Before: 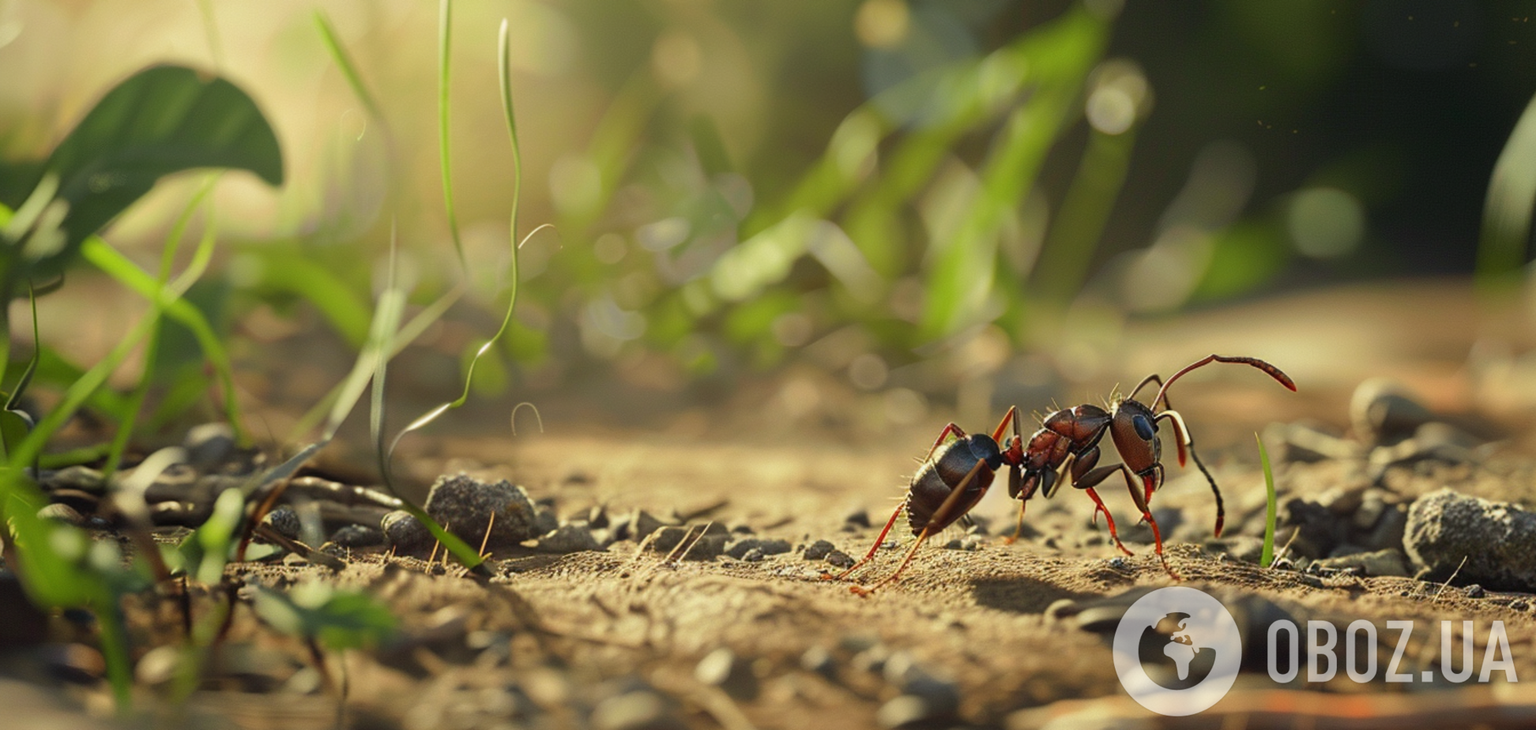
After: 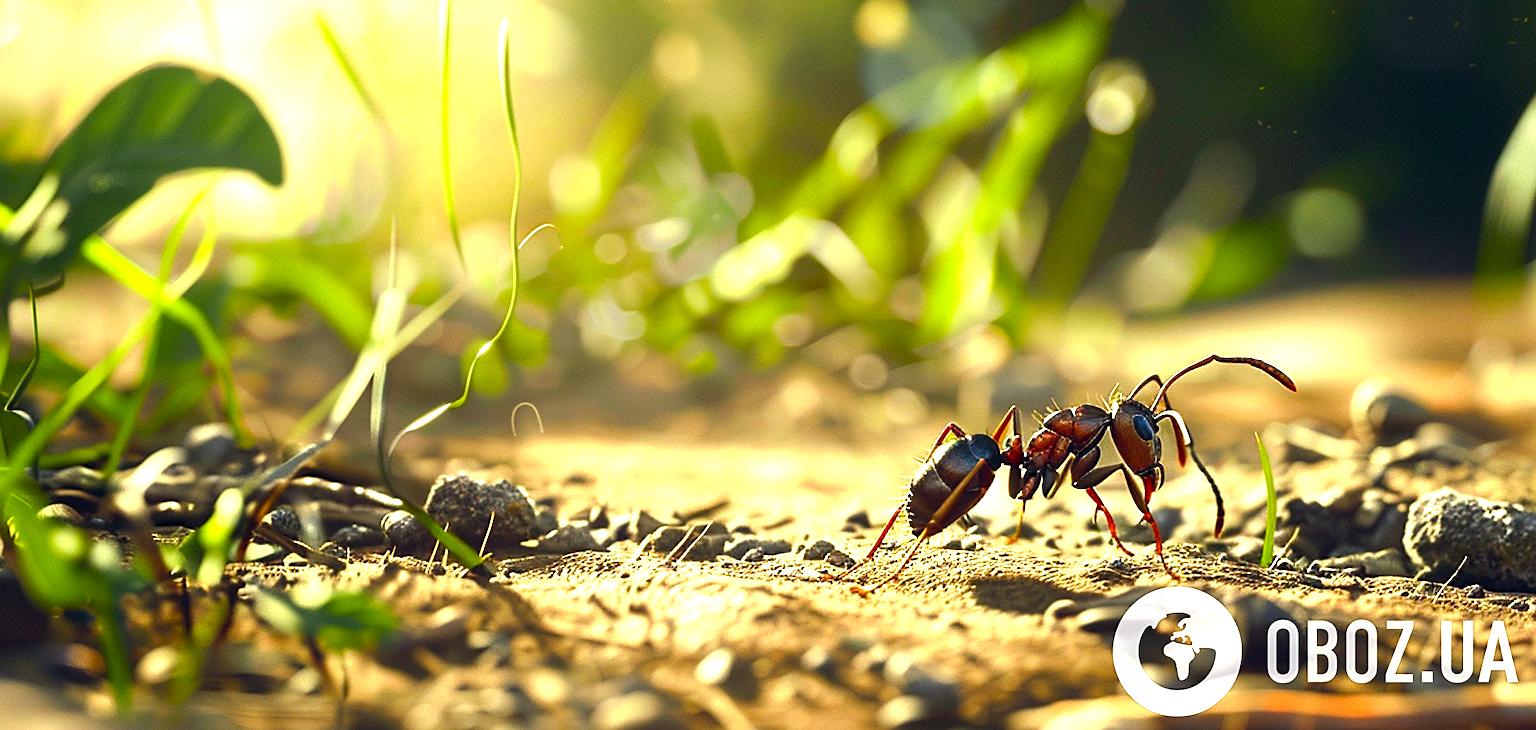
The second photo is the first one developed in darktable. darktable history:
sharpen: on, module defaults
color balance rgb: power › chroma 0.507%, power › hue 259.67°, global offset › chroma 0.053%, global offset › hue 253.71°, linear chroma grading › global chroma 14.82%, perceptual saturation grading › global saturation 20%, perceptual saturation grading › highlights -49.911%, perceptual saturation grading › shadows 23.911%, perceptual brilliance grading › highlights 47.819%, perceptual brilliance grading › mid-tones 22.186%, perceptual brilliance grading › shadows -6.388%, global vibrance 20%
